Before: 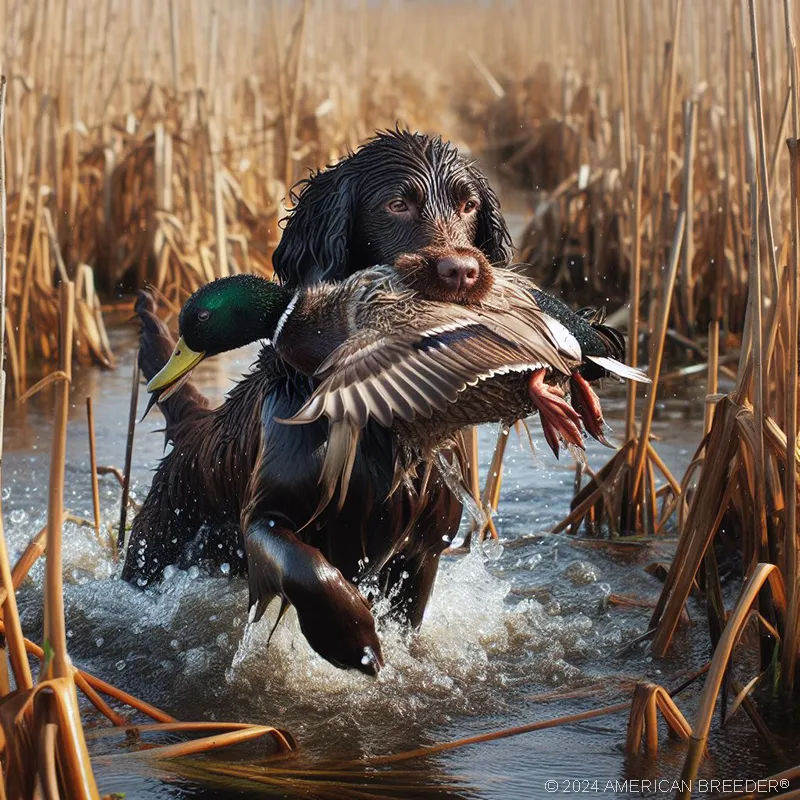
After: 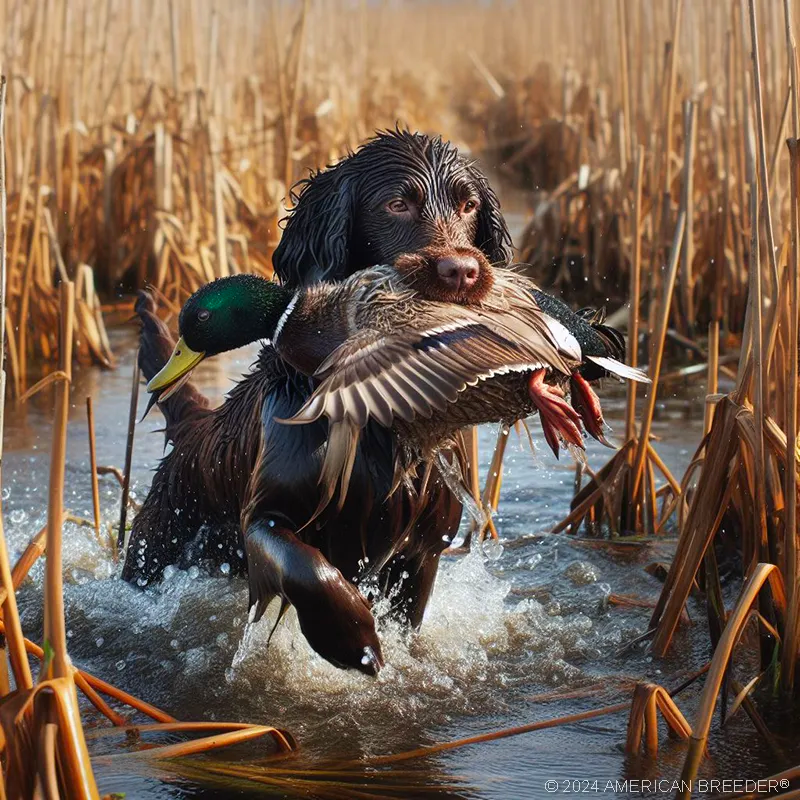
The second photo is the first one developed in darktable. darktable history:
contrast brightness saturation: saturation 0.176
